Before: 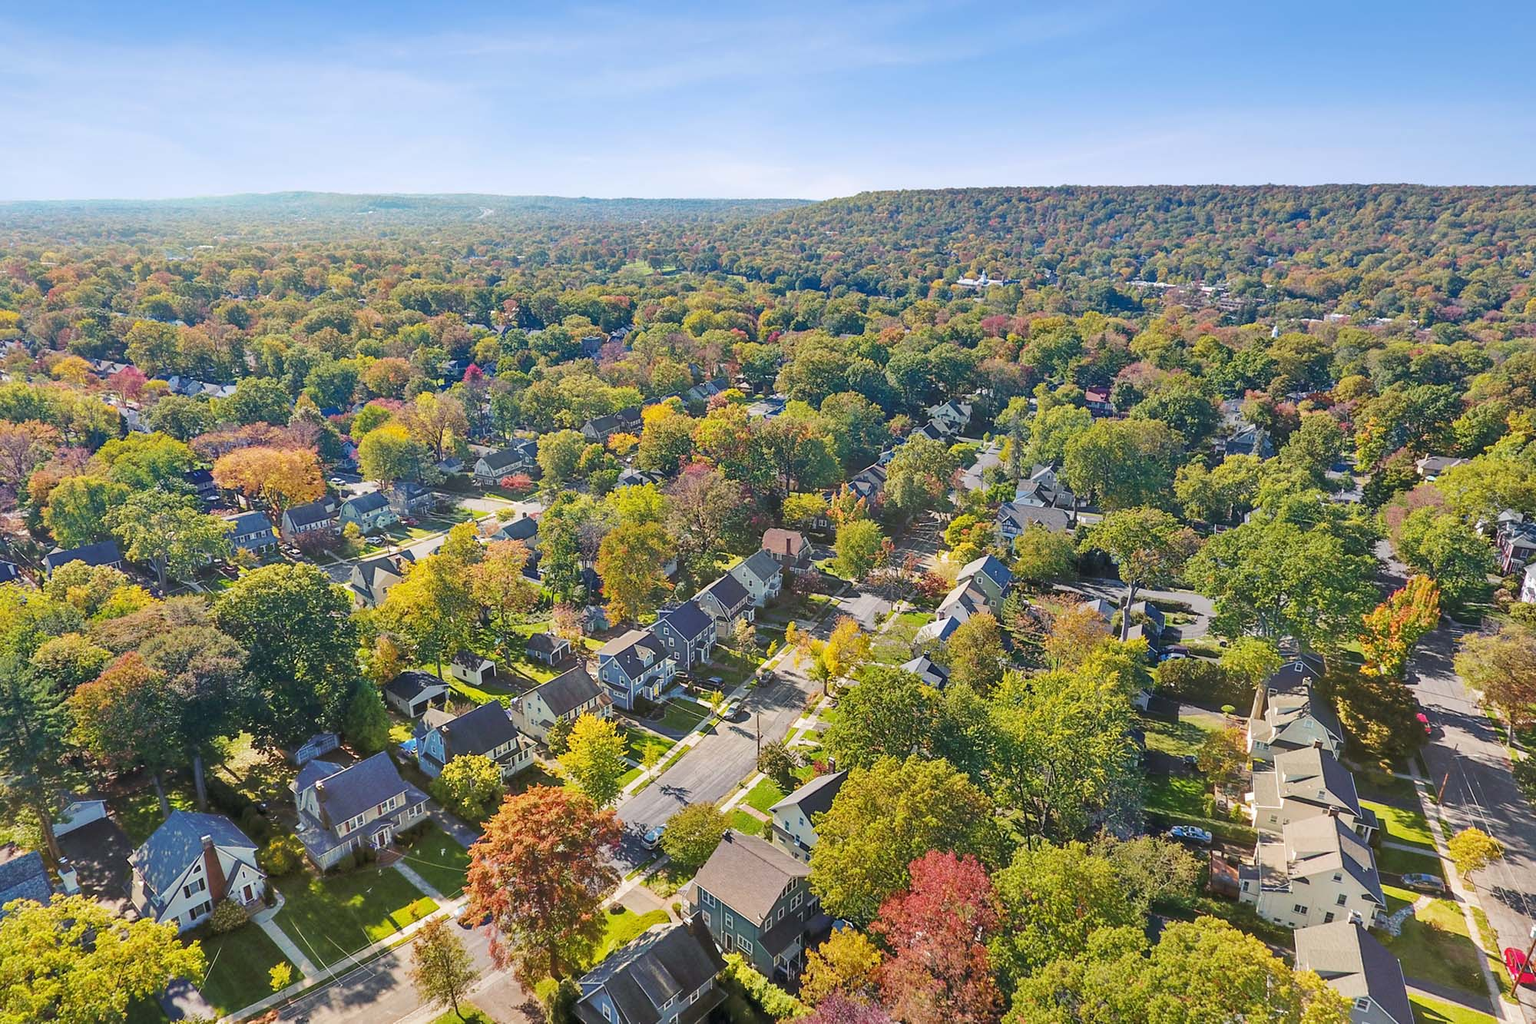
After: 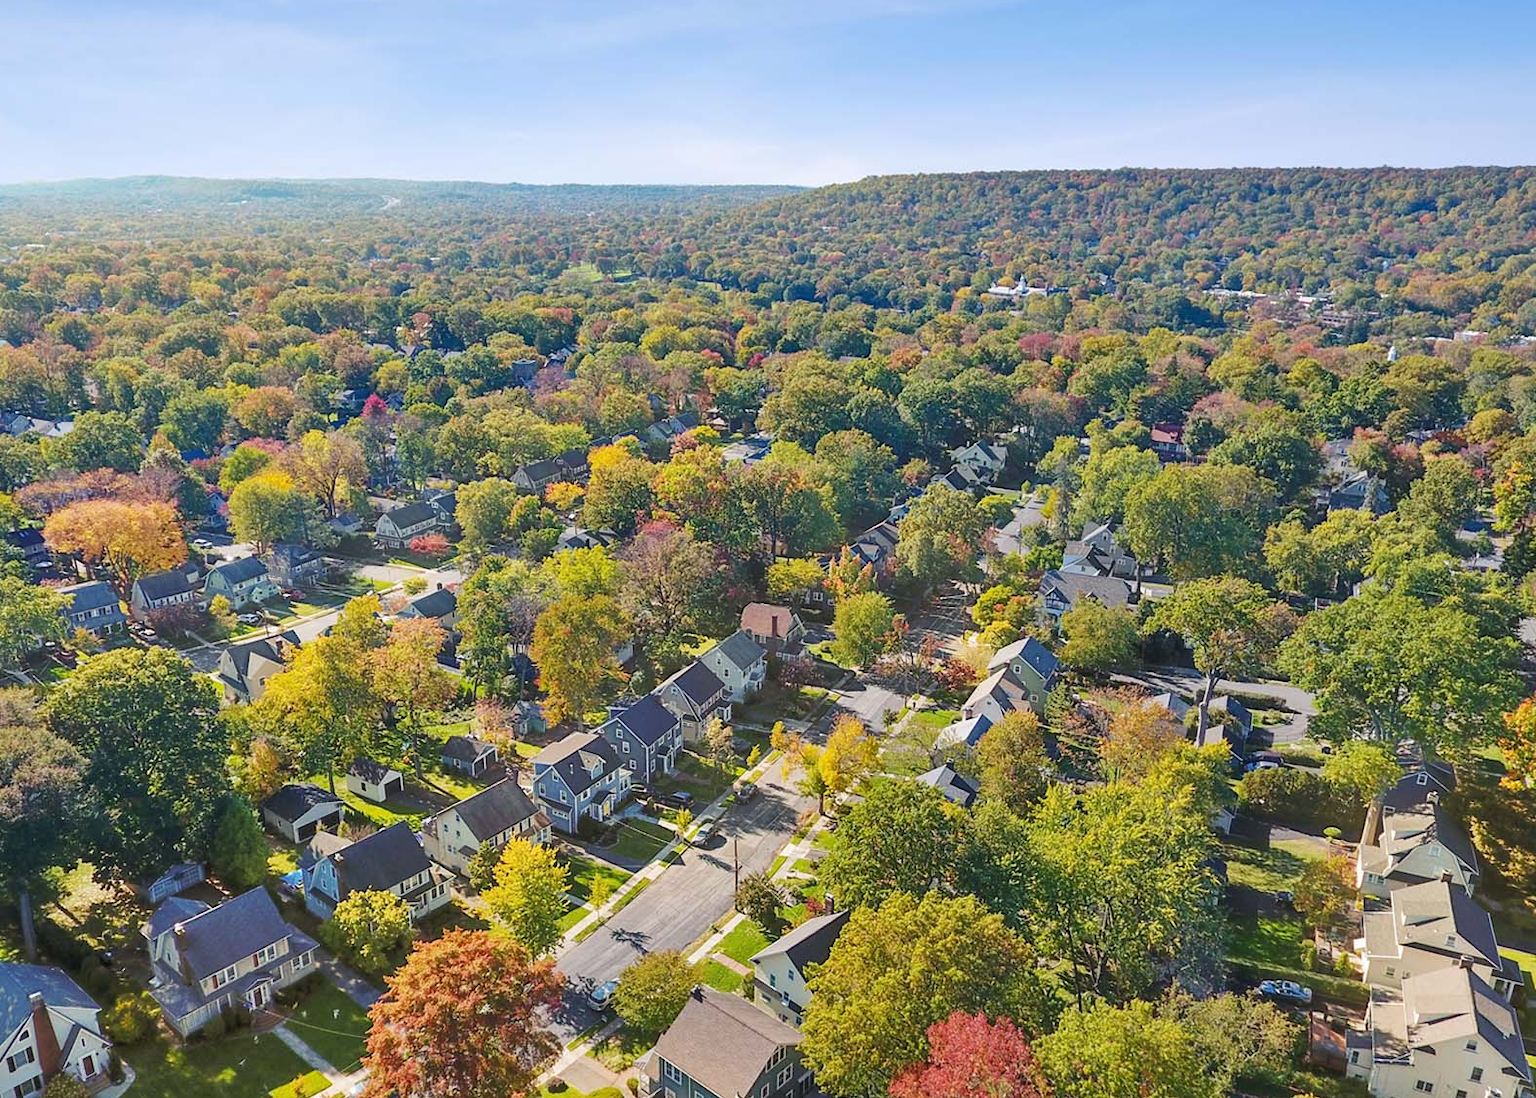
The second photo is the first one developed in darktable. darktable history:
crop: left 11.613%, top 5.198%, right 9.557%, bottom 10.217%
